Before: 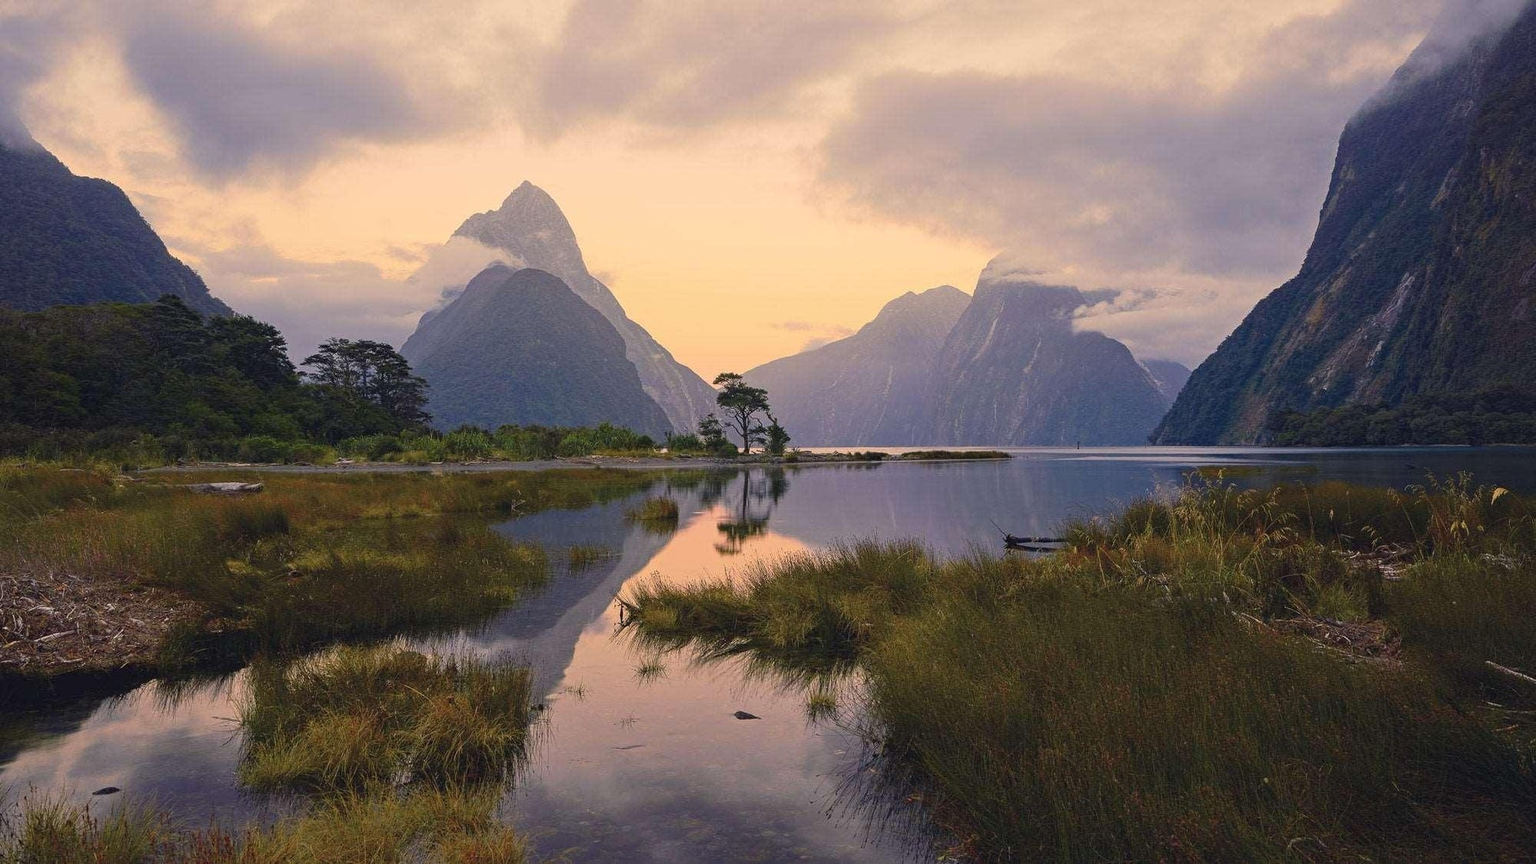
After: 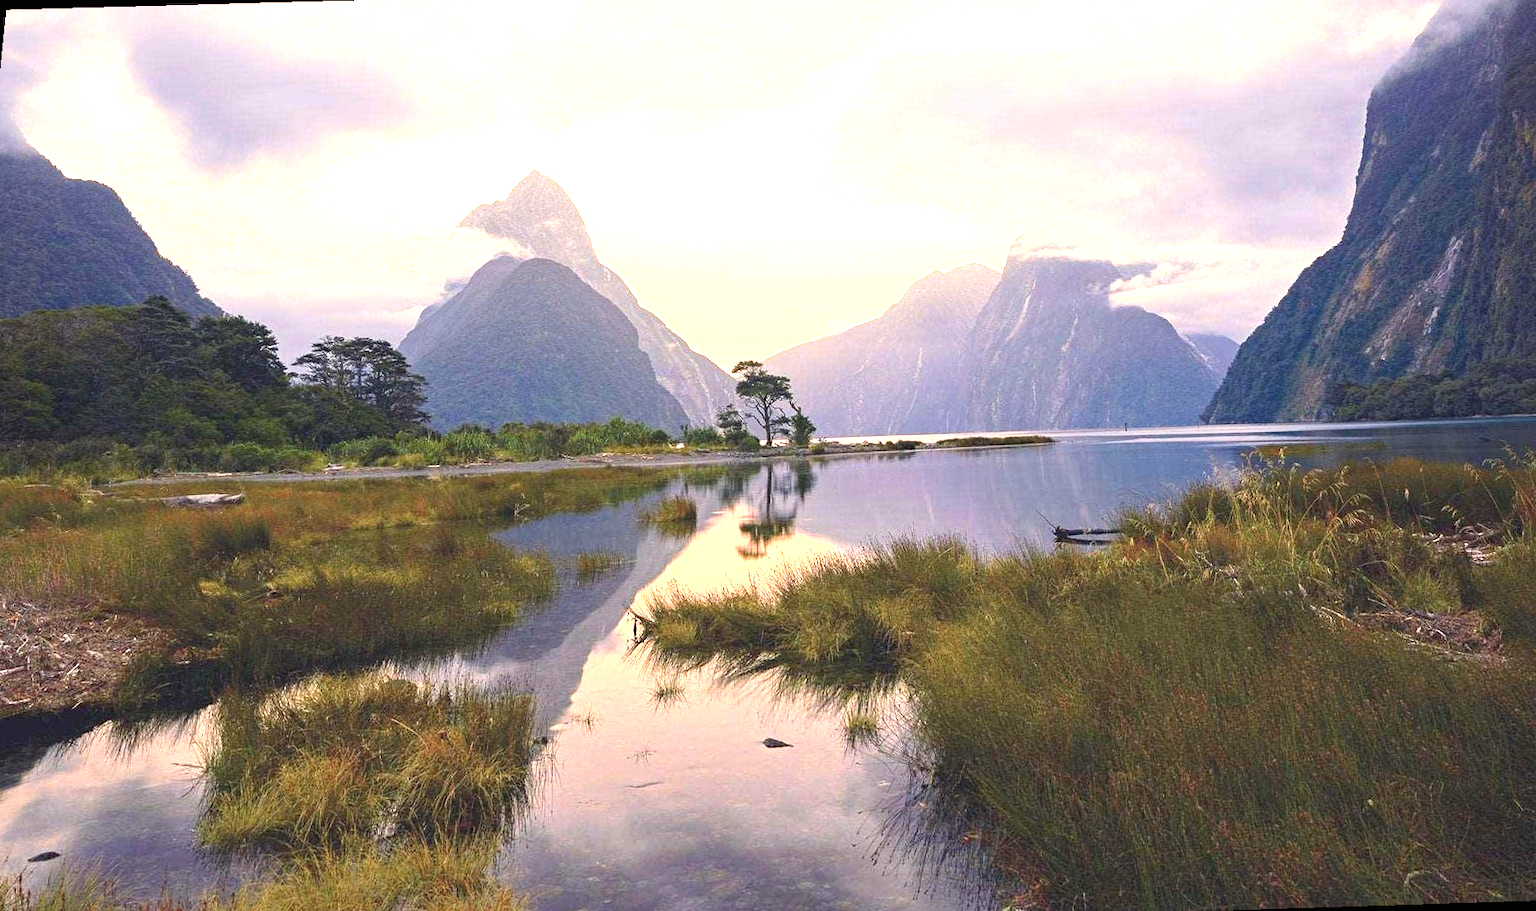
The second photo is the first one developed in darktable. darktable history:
rotate and perspective: rotation -1.68°, lens shift (vertical) -0.146, crop left 0.049, crop right 0.912, crop top 0.032, crop bottom 0.96
exposure: black level correction 0, exposure 1.379 EV, compensate exposure bias true, compensate highlight preservation false
